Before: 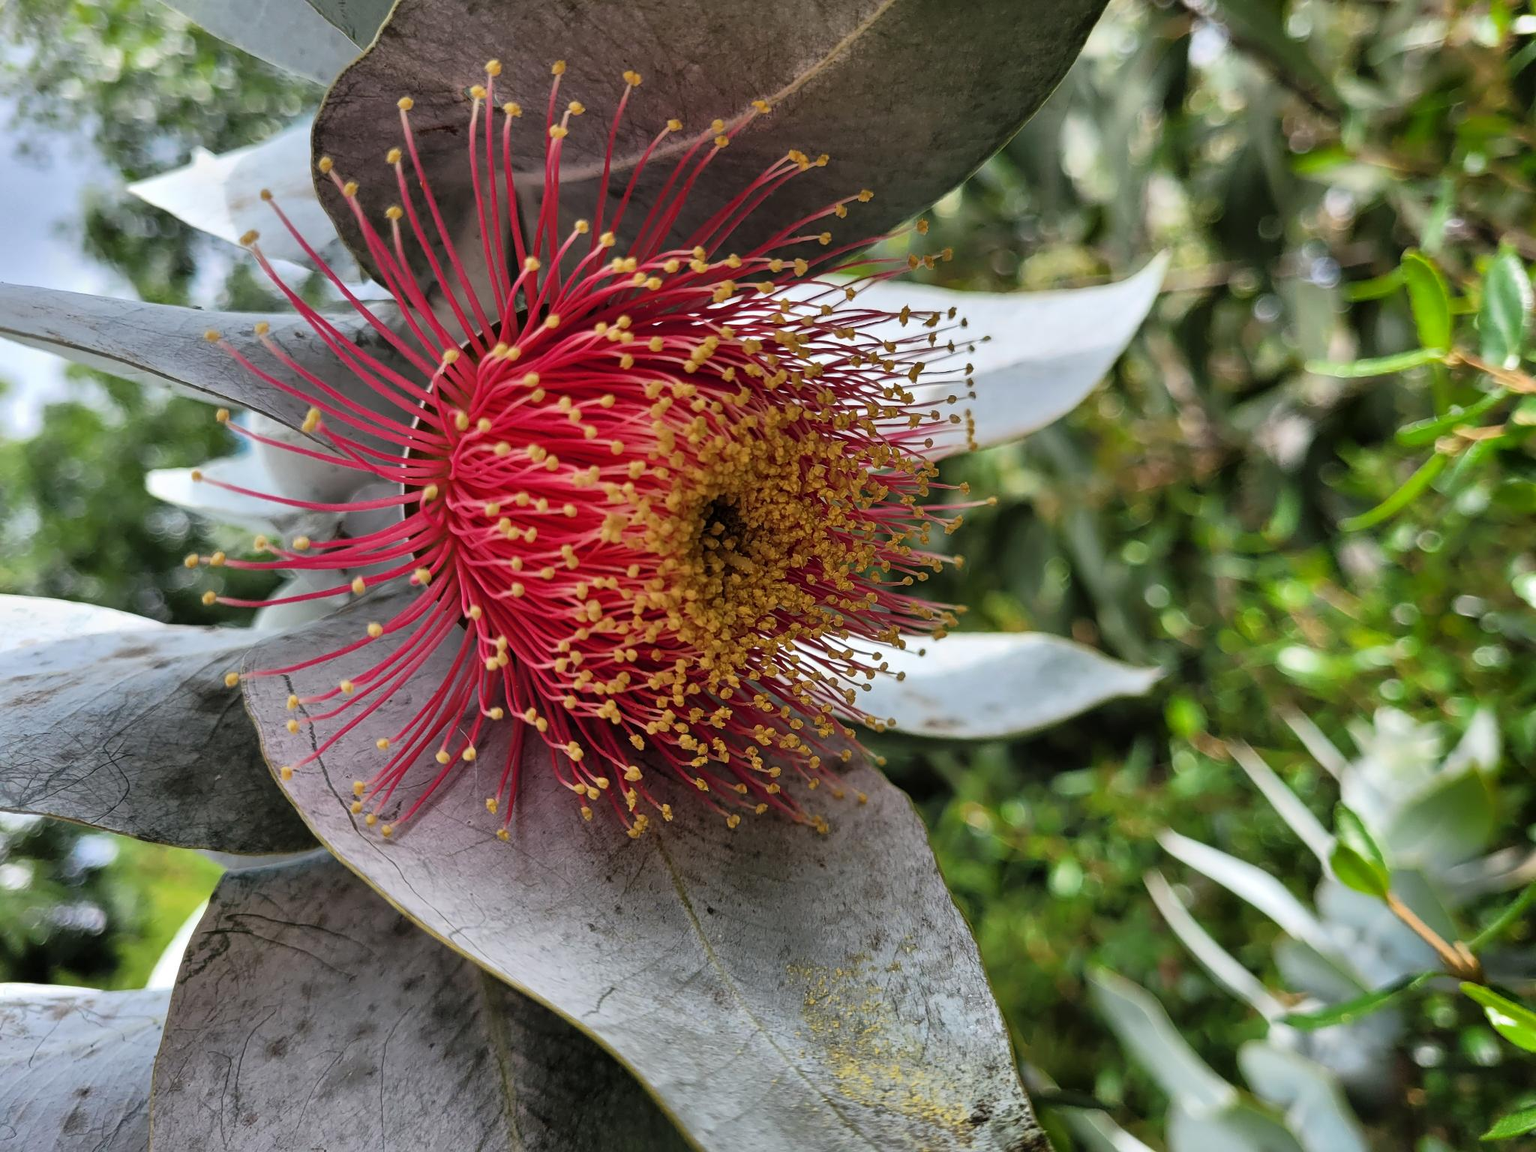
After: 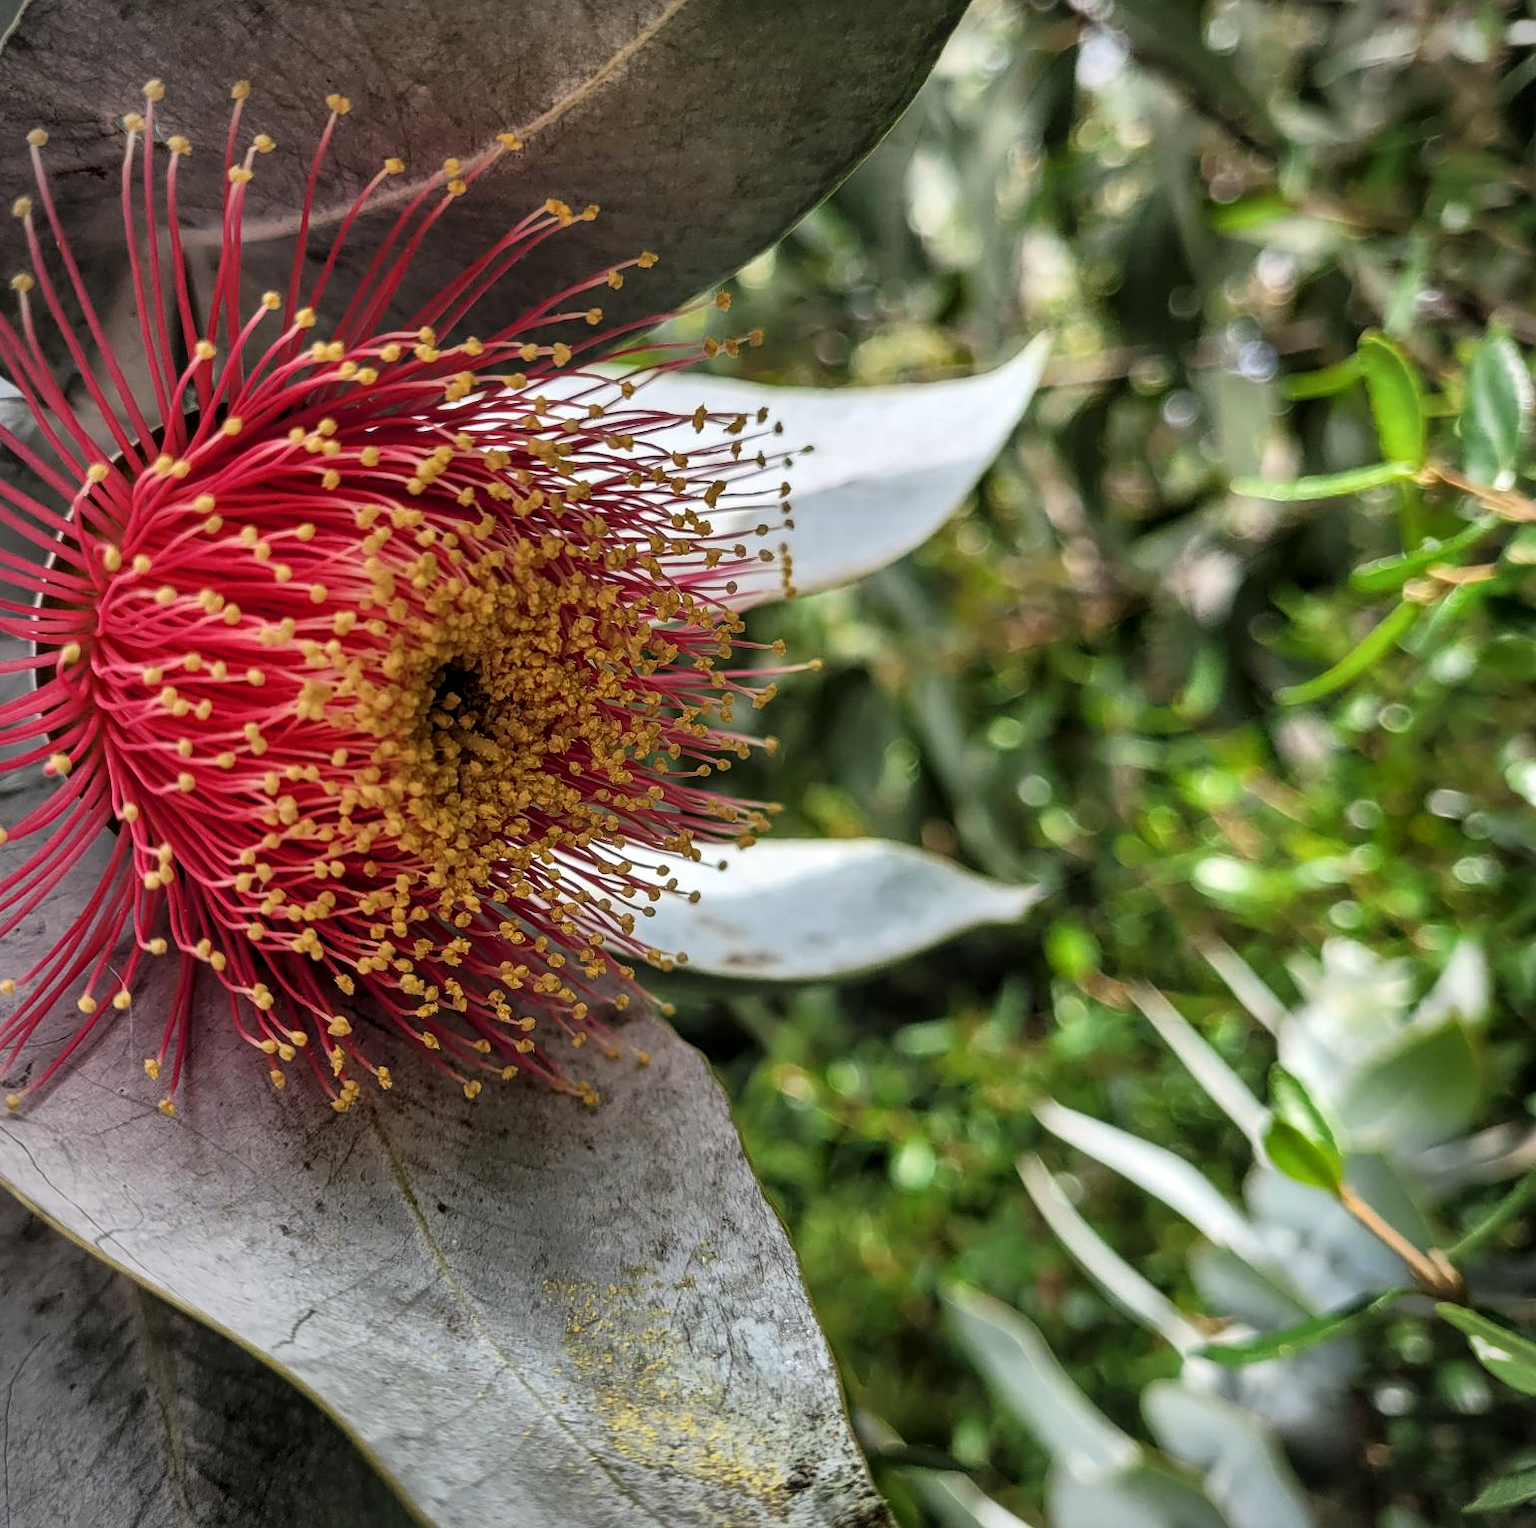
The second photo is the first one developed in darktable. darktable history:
color calibration: illuminant same as pipeline (D50), adaptation none (bypass)
crop and rotate: left 24.6%
local contrast: on, module defaults
exposure: exposure 0.081 EV, compensate highlight preservation false
vignetting: fall-off start 92.6%, brightness -0.52, saturation -0.51, center (-0.012, 0)
white balance: red 1.009, blue 0.985
